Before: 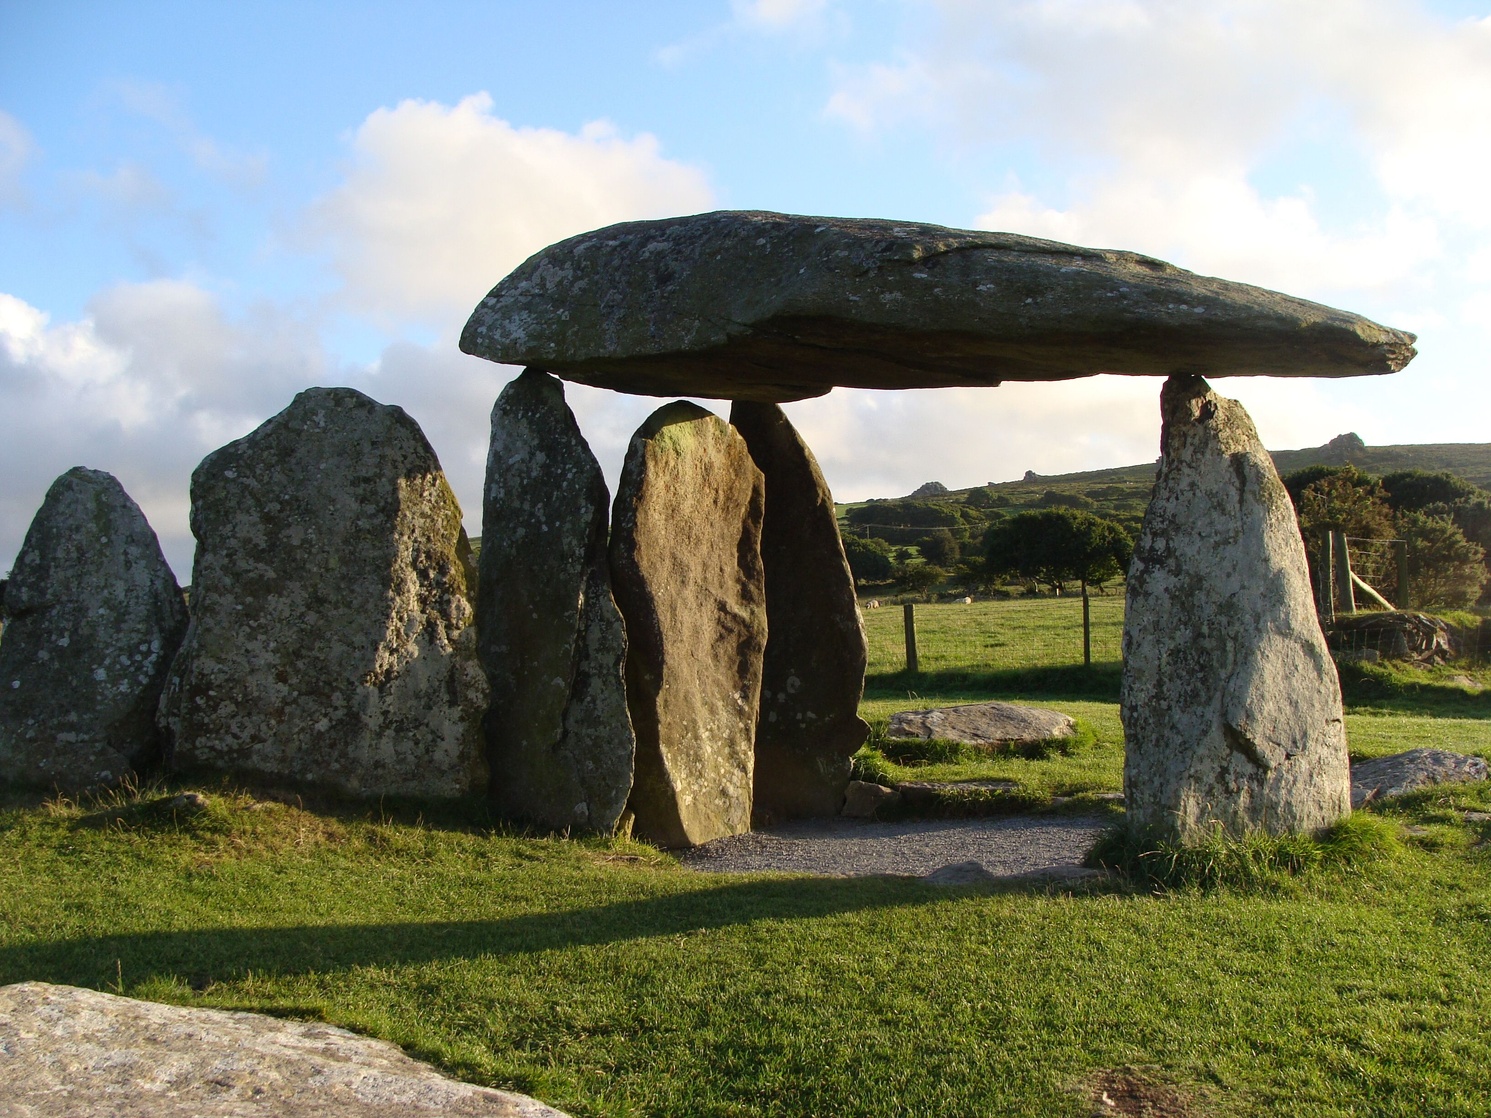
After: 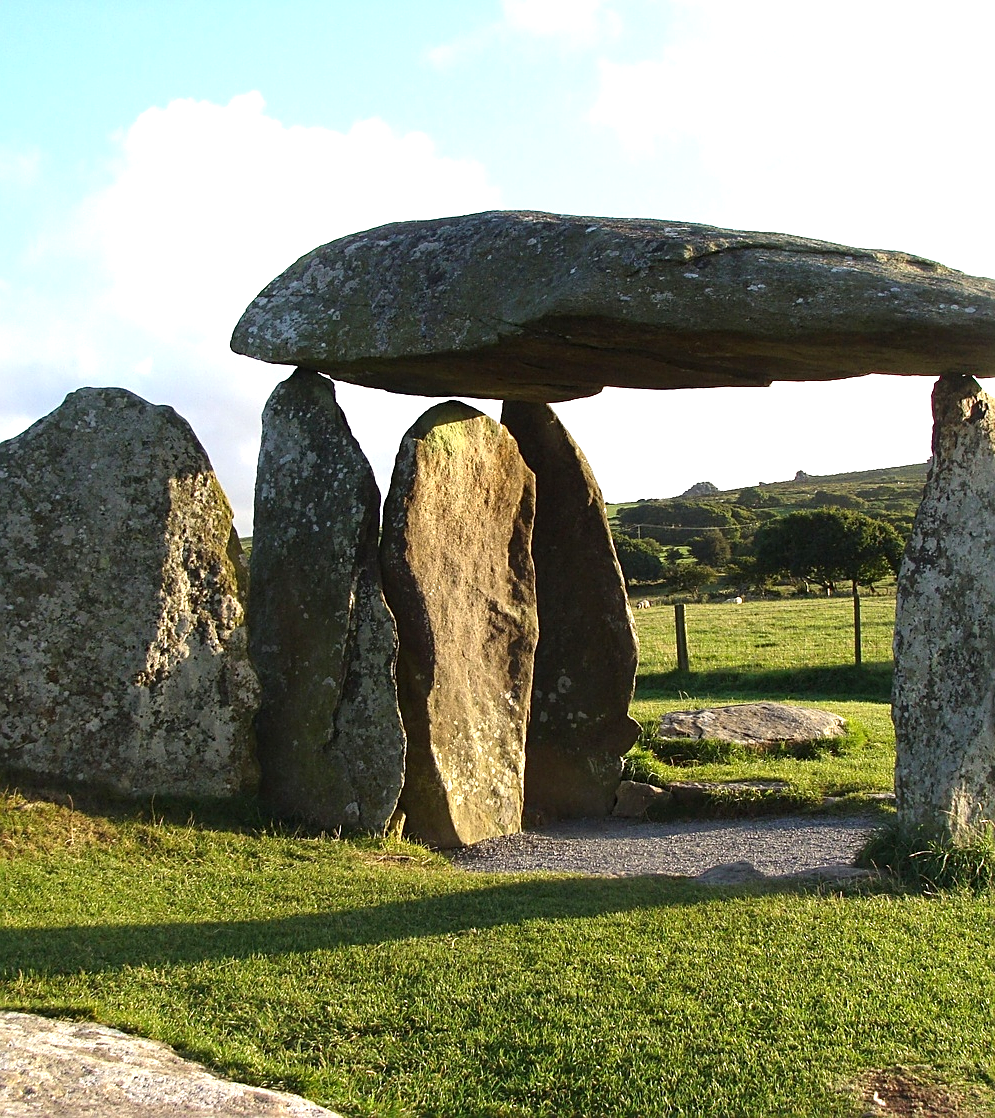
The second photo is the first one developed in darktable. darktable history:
exposure: exposure 0.73 EV, compensate exposure bias true, compensate highlight preservation false
crop: left 15.403%, right 17.806%
sharpen: on, module defaults
